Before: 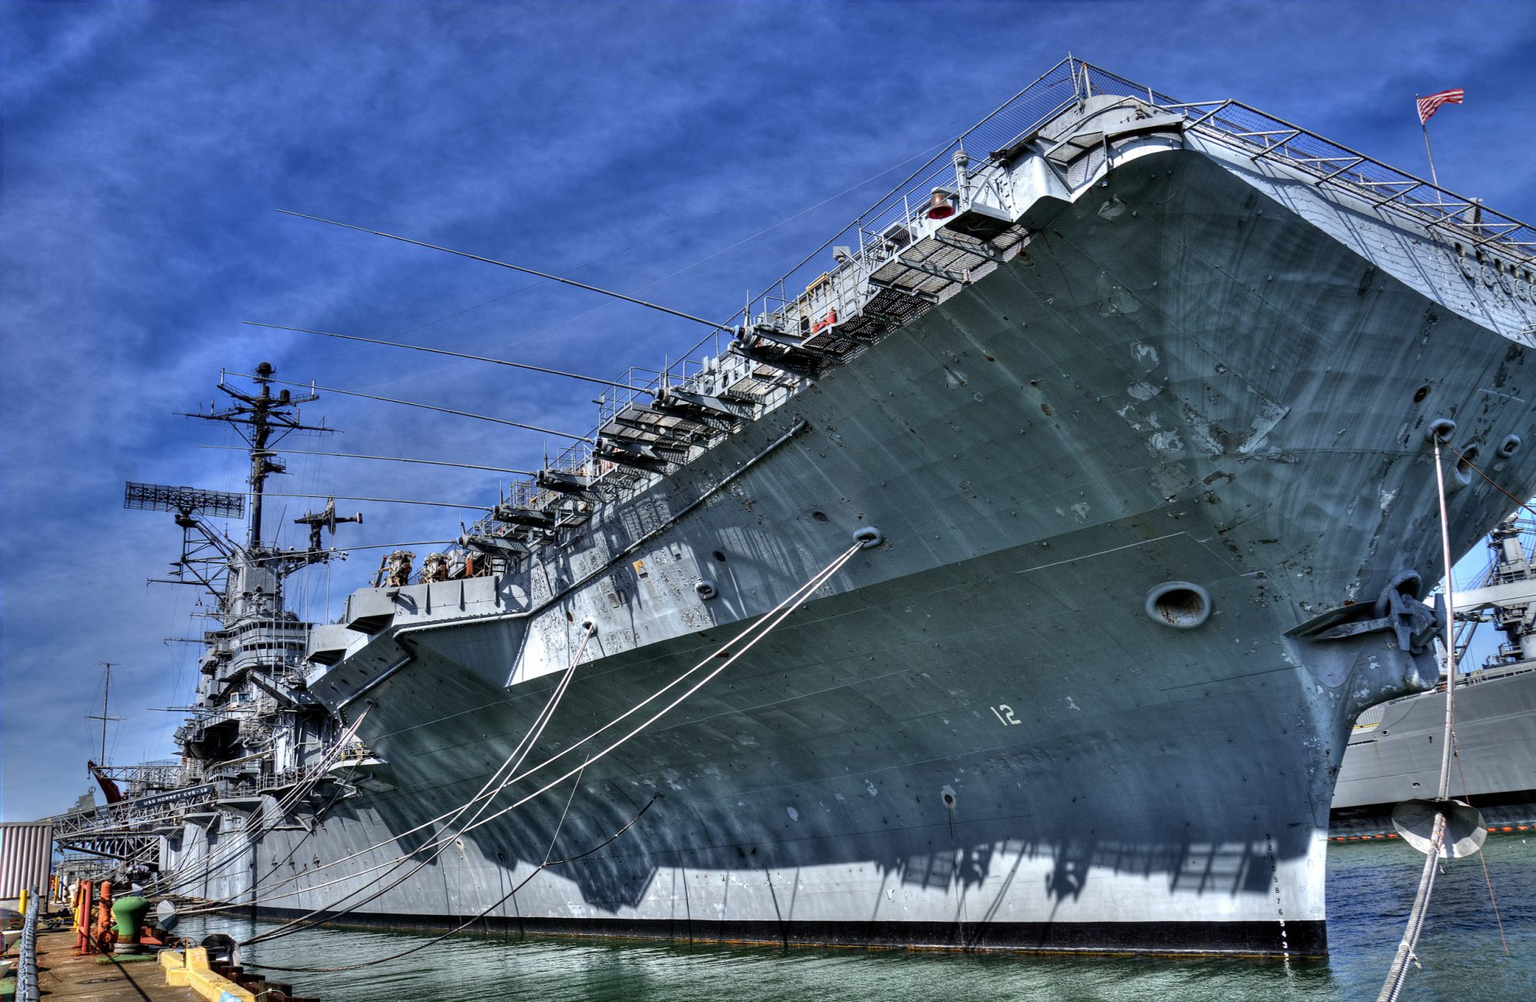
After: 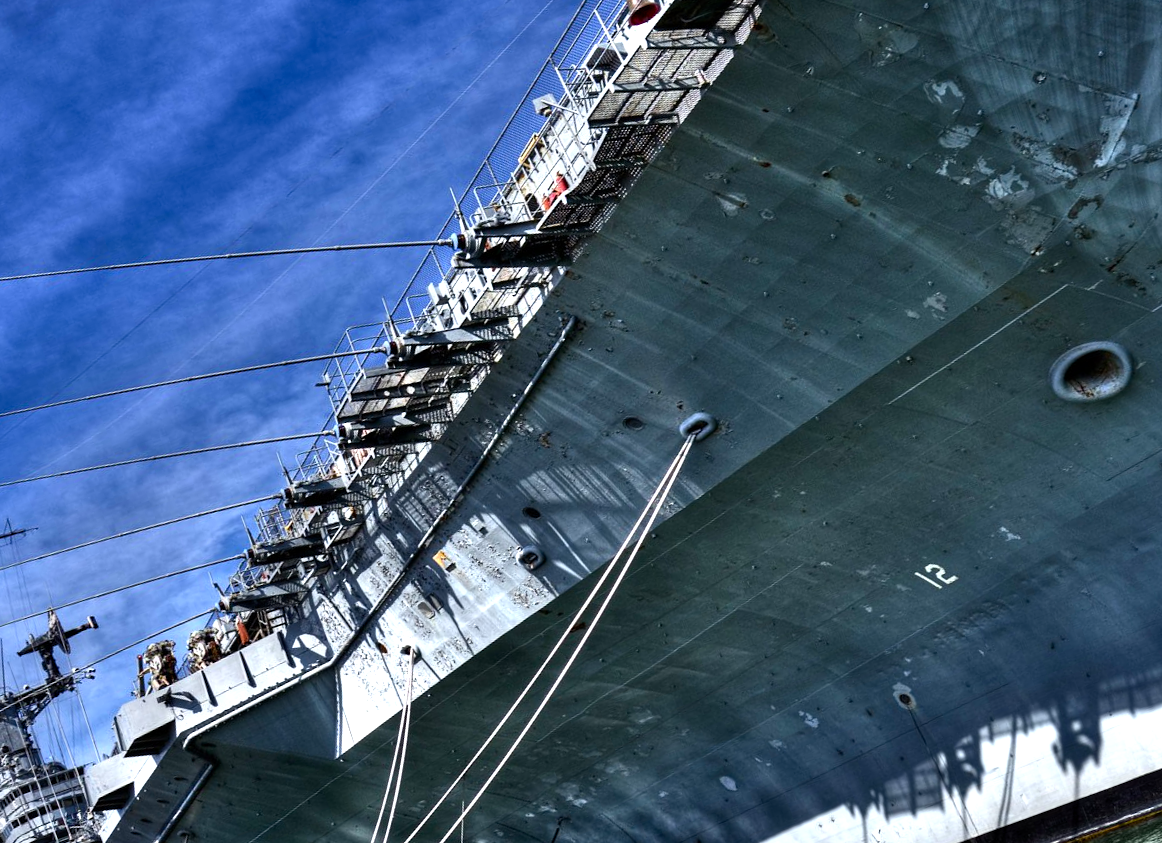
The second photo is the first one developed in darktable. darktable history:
contrast brightness saturation: contrast 0.14
shadows and highlights: shadows 25.75, highlights -25.61
crop and rotate: angle 20.1°, left 6.925%, right 4.305%, bottom 1.172%
color balance rgb: power › hue 329.29°, perceptual saturation grading › global saturation 20%, perceptual saturation grading › highlights -25.518%, perceptual saturation grading › shadows 24.965%, perceptual brilliance grading › global brilliance 21.306%, perceptual brilliance grading › shadows -35.276%
